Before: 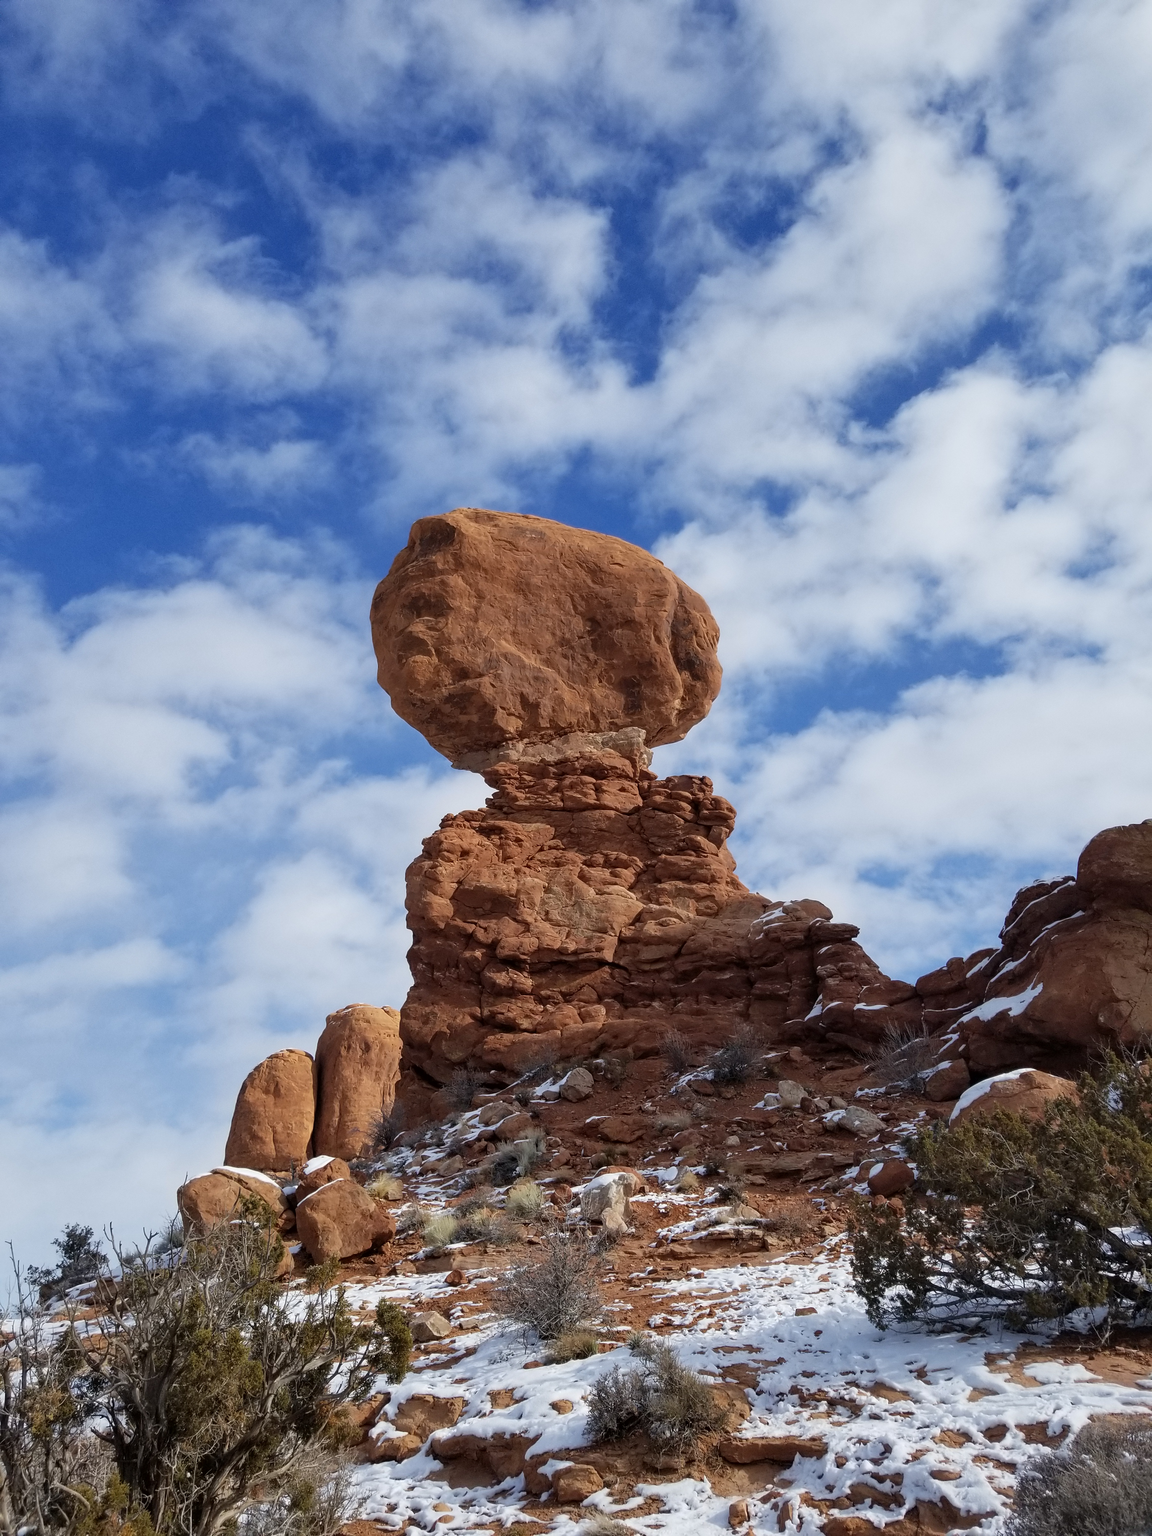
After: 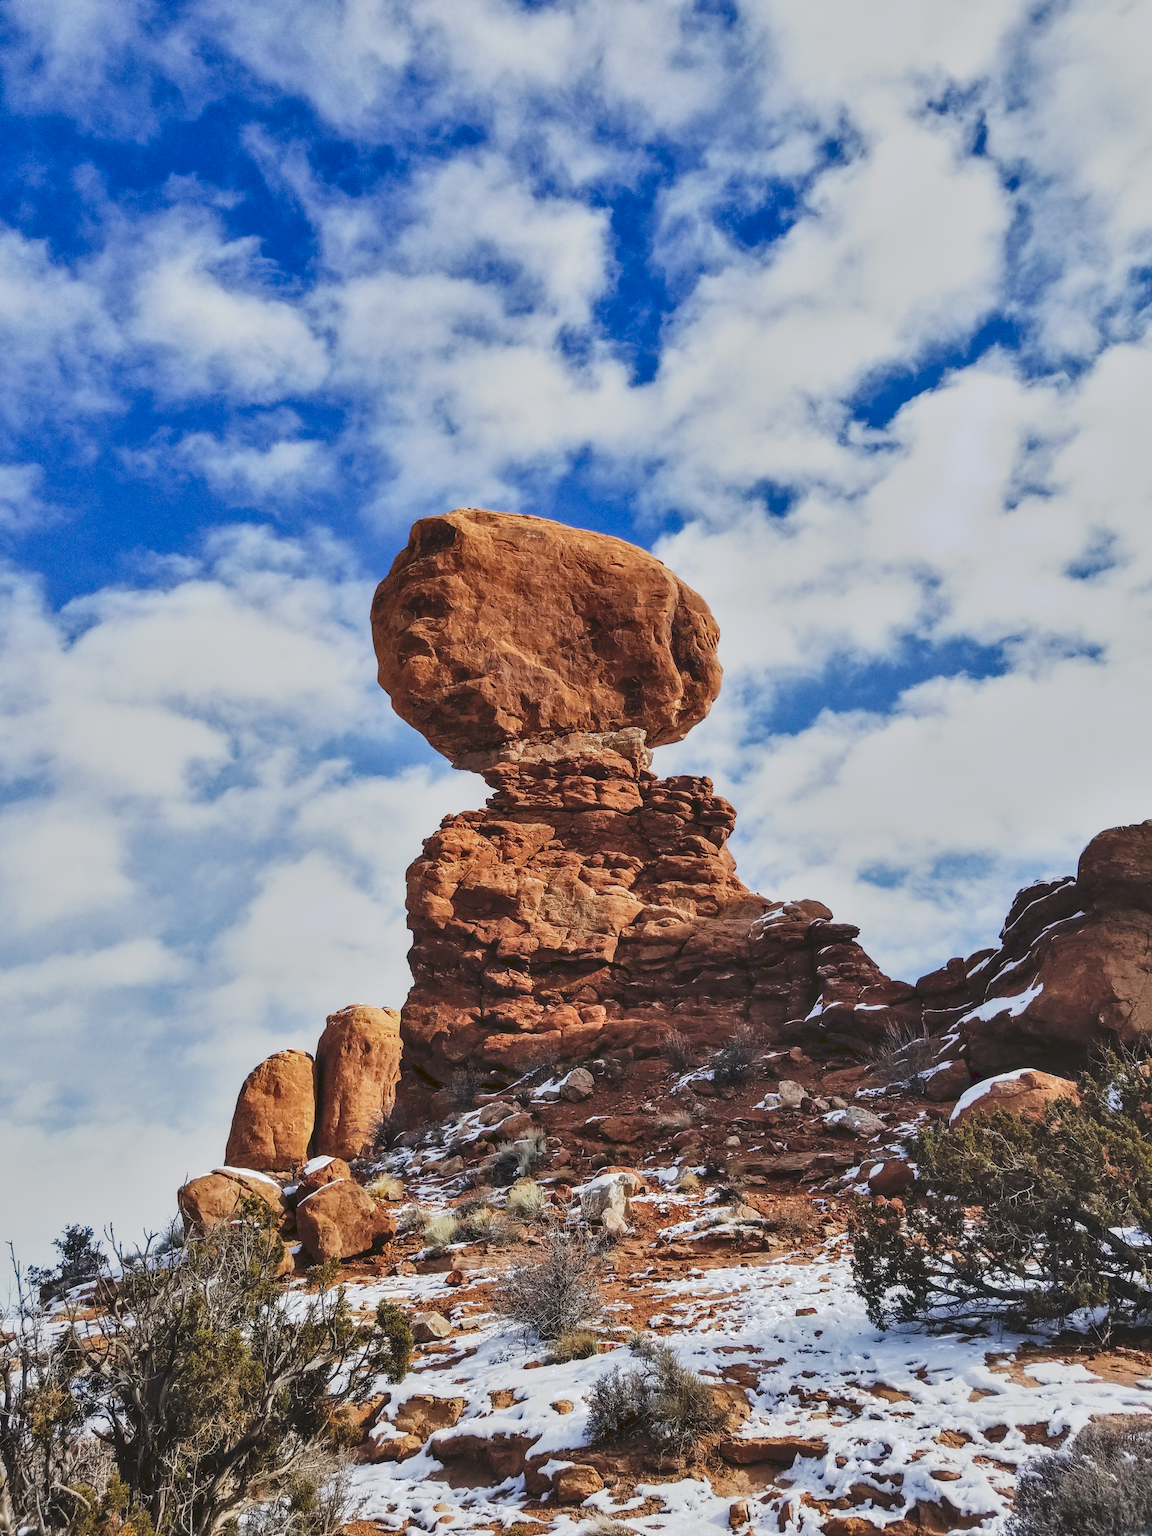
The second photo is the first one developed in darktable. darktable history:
tone curve: curves: ch0 [(0, 0) (0.003, 0.108) (0.011, 0.113) (0.025, 0.113) (0.044, 0.121) (0.069, 0.132) (0.1, 0.145) (0.136, 0.158) (0.177, 0.182) (0.224, 0.215) (0.277, 0.27) (0.335, 0.341) (0.399, 0.424) (0.468, 0.528) (0.543, 0.622) (0.623, 0.721) (0.709, 0.79) (0.801, 0.846) (0.898, 0.871) (1, 1)], preserve colors none
shadows and highlights: soften with gaussian
local contrast: on, module defaults
